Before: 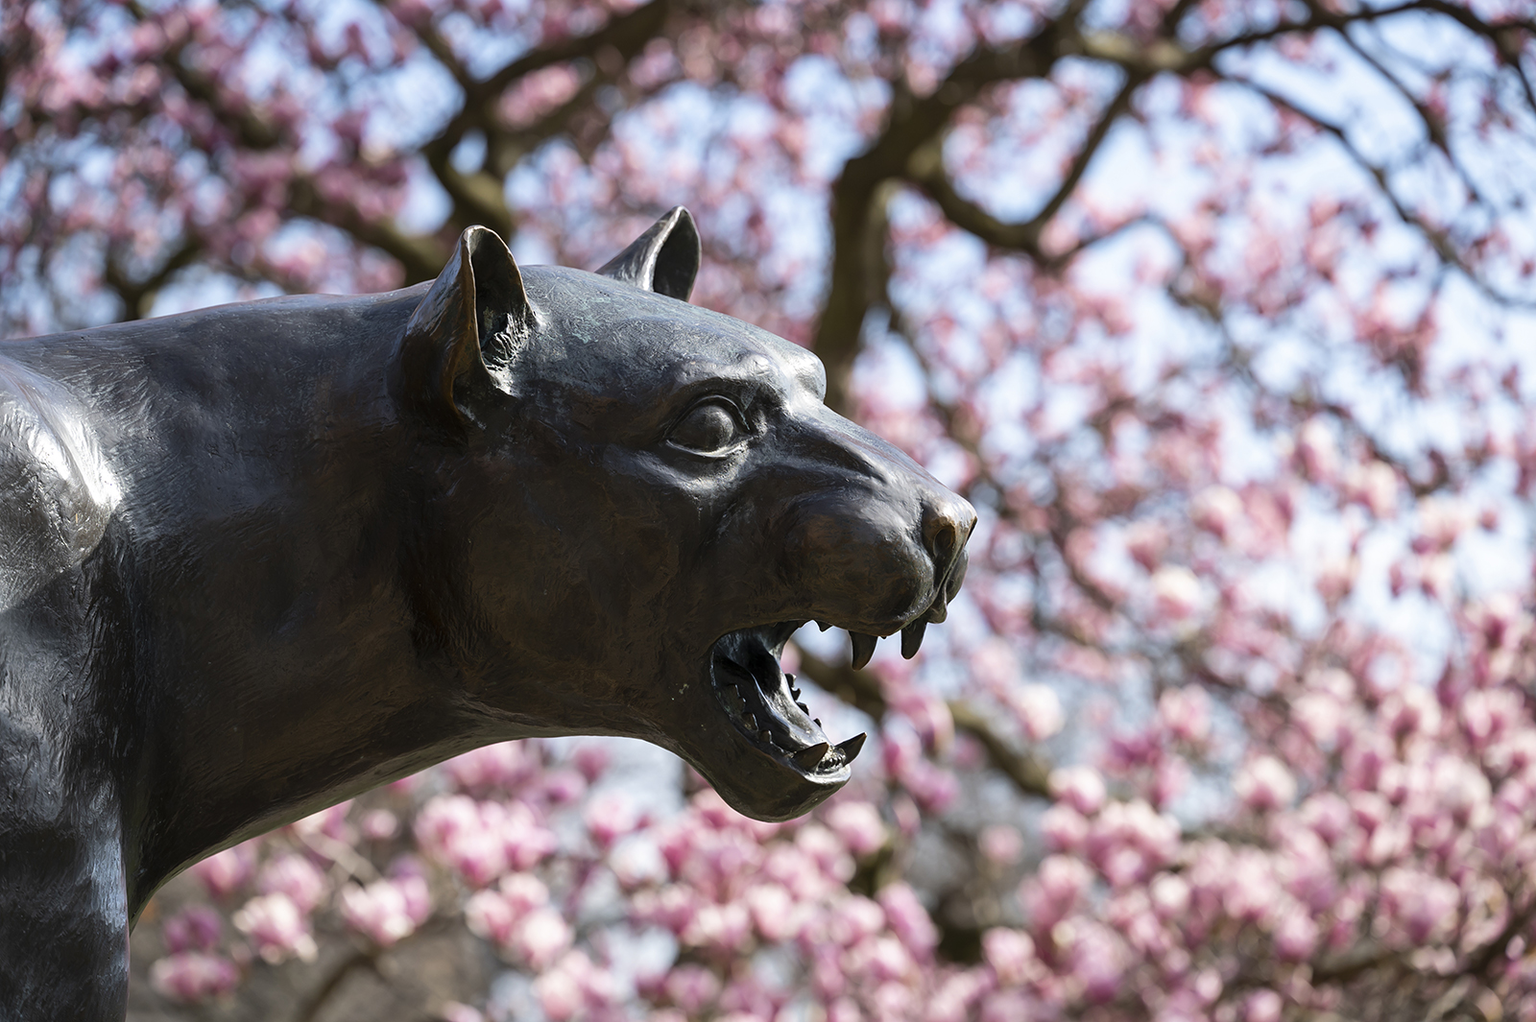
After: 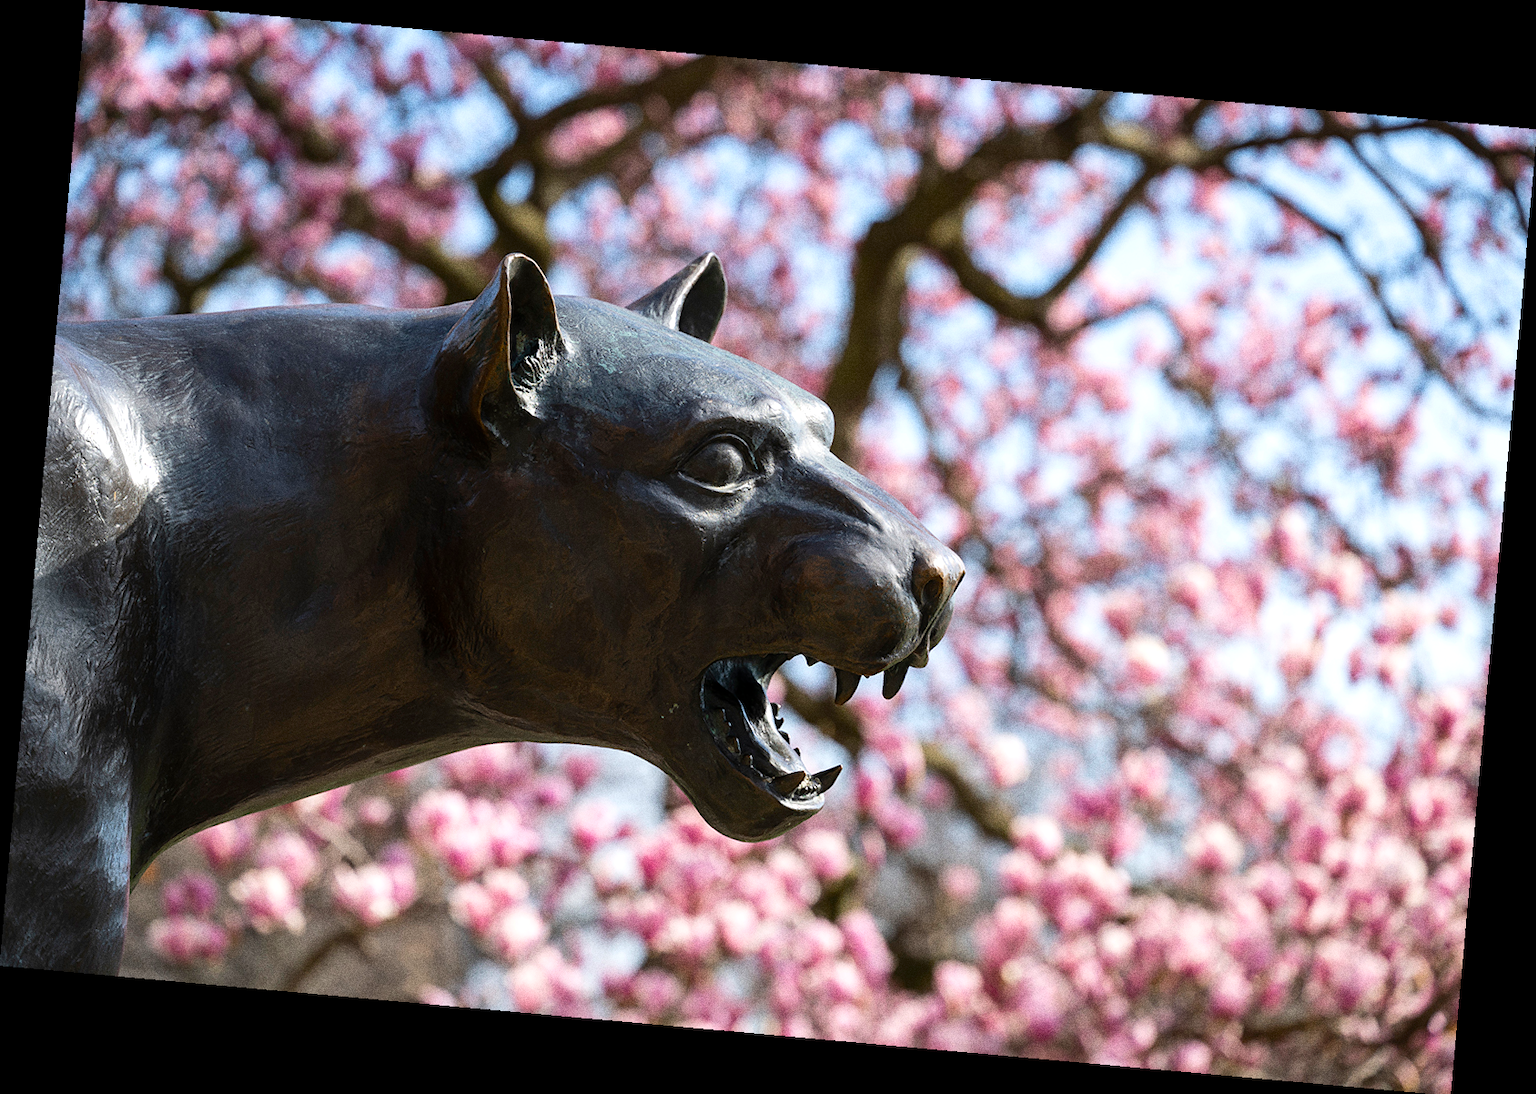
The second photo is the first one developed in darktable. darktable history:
rotate and perspective: rotation 5.12°, automatic cropping off
color balance rgb: linear chroma grading › global chroma 3.45%, perceptual saturation grading › global saturation 11.24%, perceptual brilliance grading › global brilliance 3.04%, global vibrance 2.8%
grain: coarseness 0.09 ISO, strength 40%
